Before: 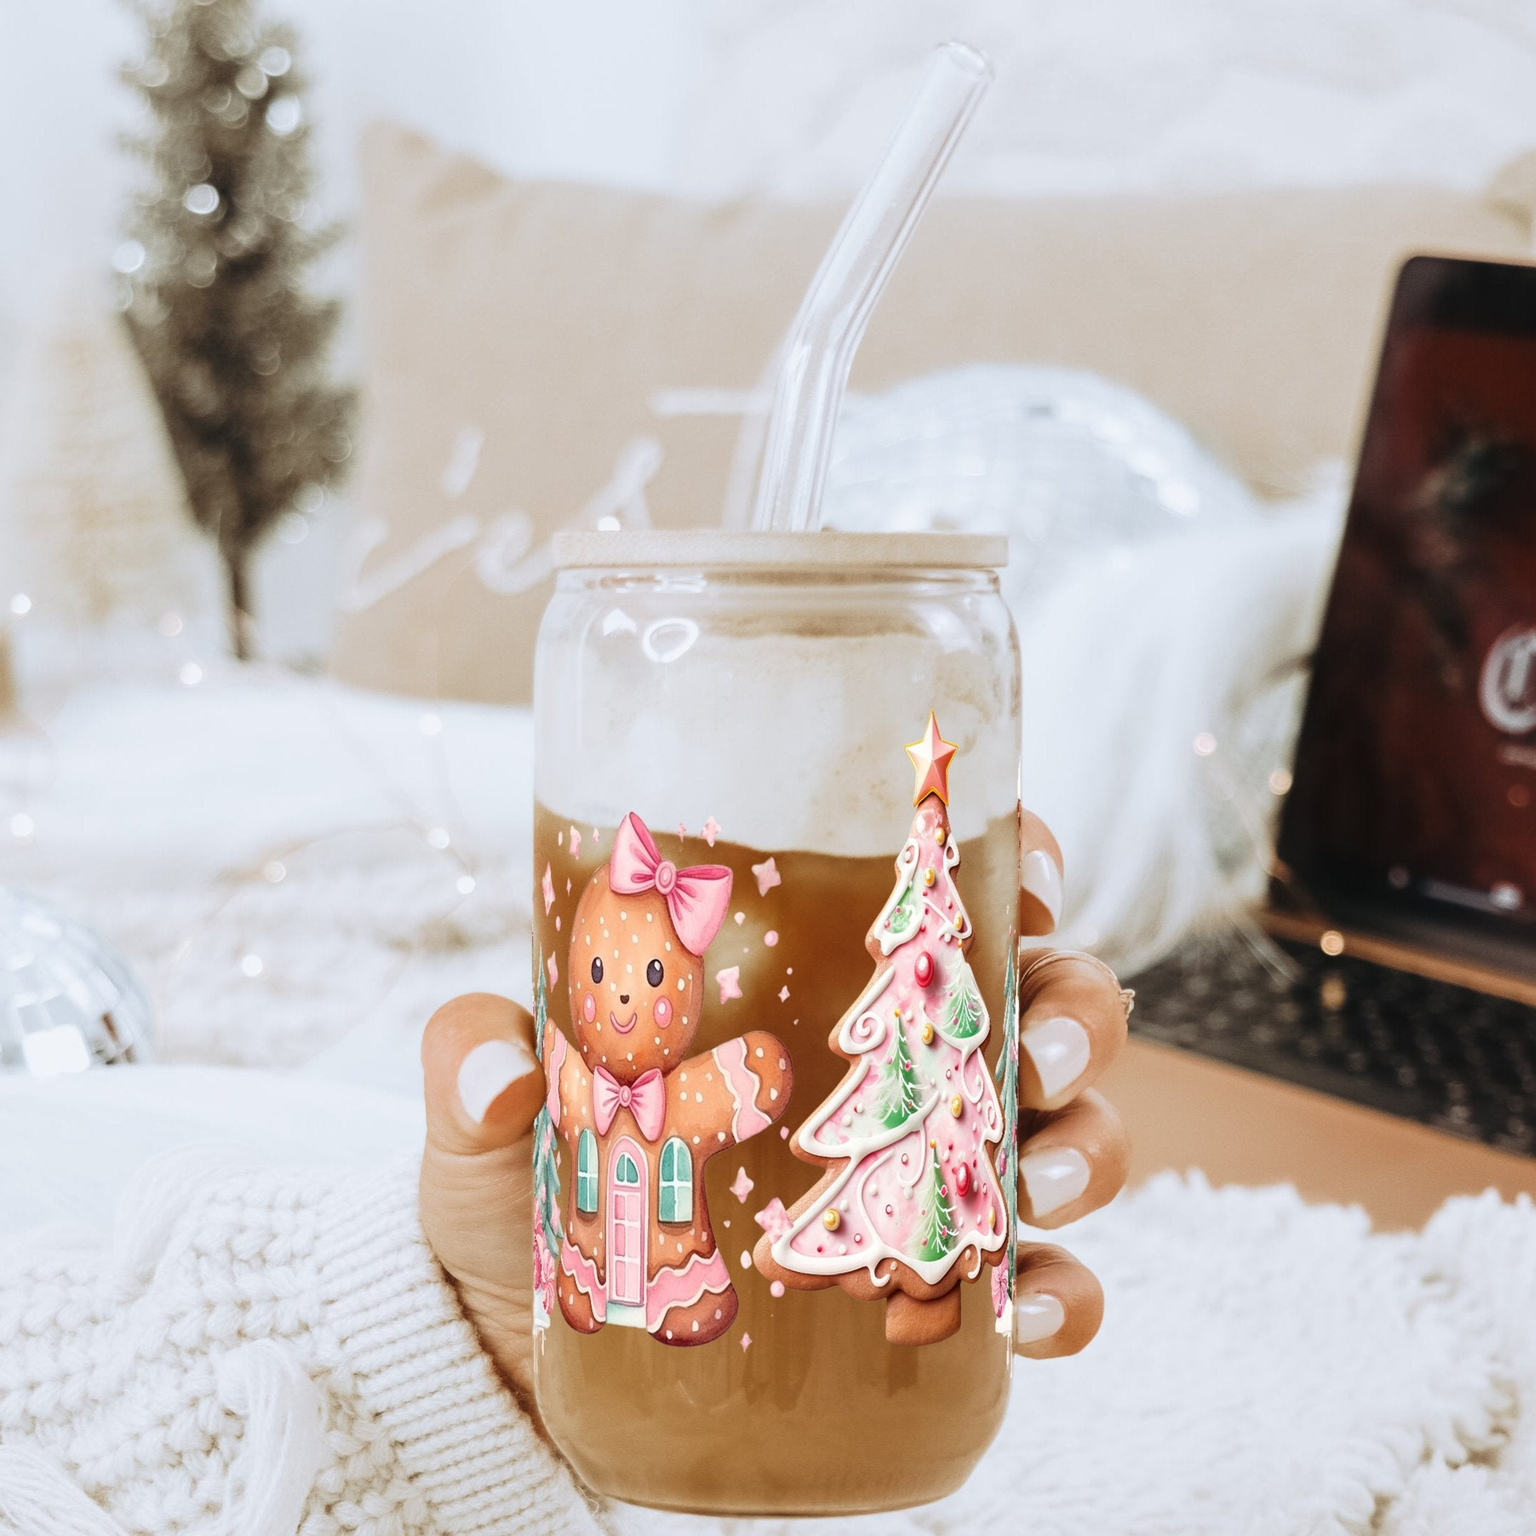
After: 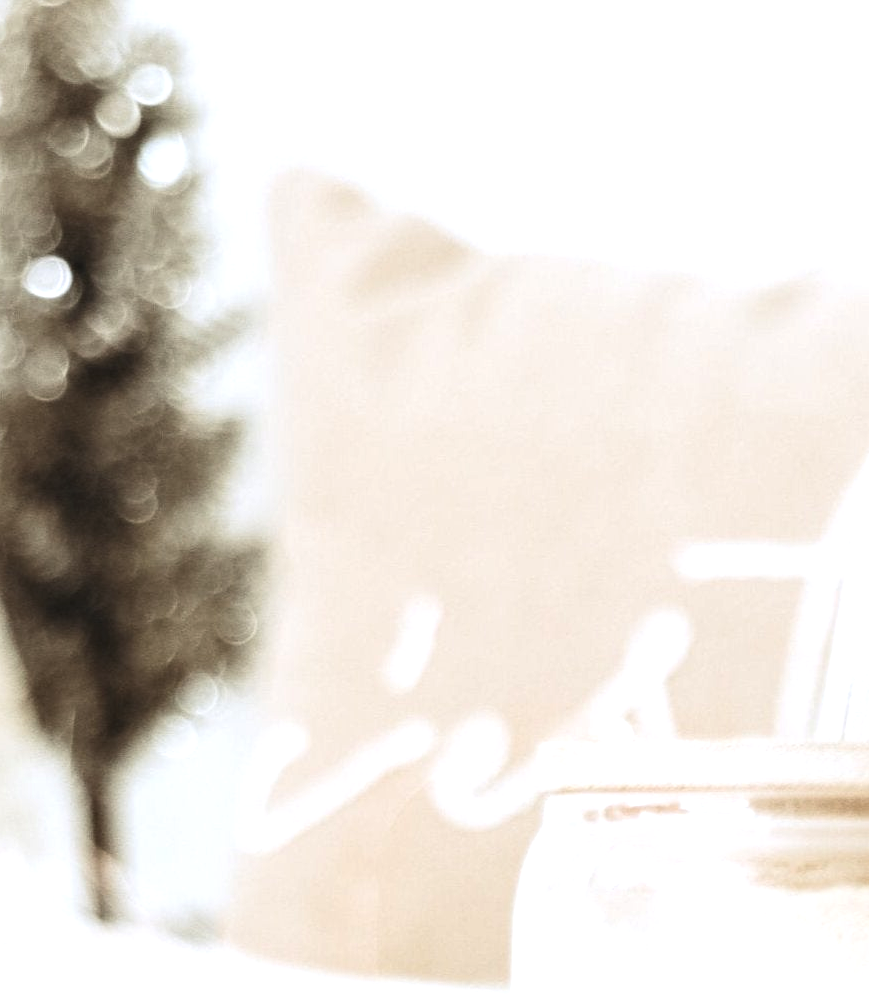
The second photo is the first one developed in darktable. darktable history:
tone equalizer: -8 EV -0.726 EV, -7 EV -0.735 EV, -6 EV -0.574 EV, -5 EV -0.381 EV, -3 EV 0.386 EV, -2 EV 0.6 EV, -1 EV 0.681 EV, +0 EV 0.767 EV, edges refinement/feathering 500, mask exposure compensation -1.57 EV, preserve details no
crop and rotate: left 10.921%, top 0.078%, right 48.574%, bottom 52.988%
